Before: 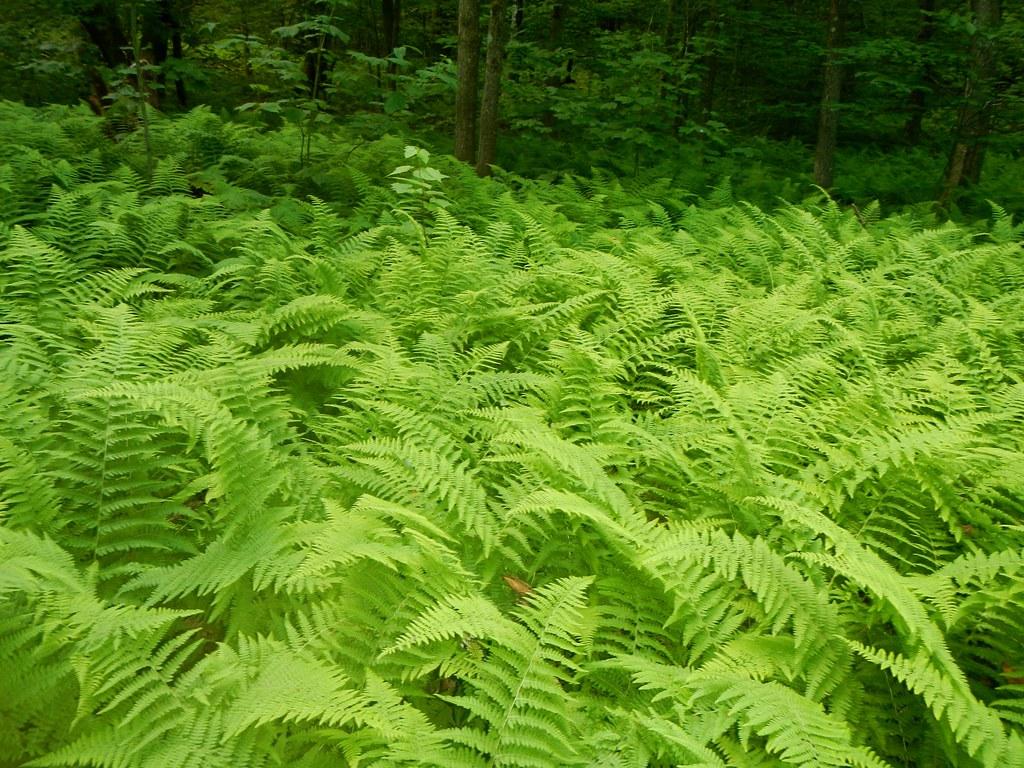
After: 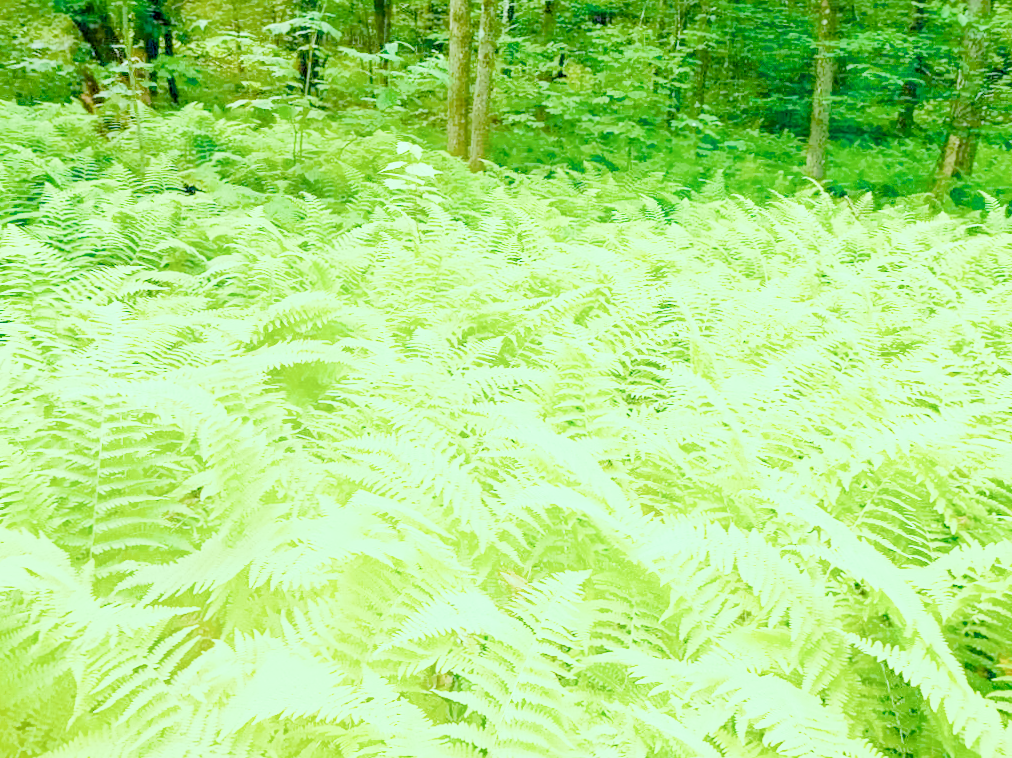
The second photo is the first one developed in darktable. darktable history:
rotate and perspective: rotation -0.45°, automatic cropping original format, crop left 0.008, crop right 0.992, crop top 0.012, crop bottom 0.988
local contrast: on, module defaults
color calibration: illuminant as shot in camera, x 0.358, y 0.373, temperature 4628.91 K
color balance: mode lift, gamma, gain (sRGB), lift [0.997, 0.979, 1.021, 1.011], gamma [1, 1.084, 0.916, 0.998], gain [1, 0.87, 1.13, 1.101], contrast 4.55%, contrast fulcrum 38.24%, output saturation 104.09%
denoise (profiled): preserve shadows 1.52, scattering 0.002, a [-1, 0, 0], compensate highlight preservation false
haze removal: compatibility mode true, adaptive false
hot pixels: on, module defaults
lens correction: scale 1, crop 1, focal 16, aperture 5.6, distance 1000, camera "Canon EOS RP", lens "Canon RF 16mm F2.8 STM"
shadows and highlights: shadows 0, highlights 40
white balance: red 2.229, blue 1.46
velvia: on, module defaults
exposure: black level correction 0, exposure 0.7 EV, compensate exposure bias true, compensate highlight preservation false
filmic rgb: black relative exposure -6.98 EV, white relative exposure 5.63 EV, hardness 2.86
highlight reconstruction: method reconstruct in LCh
tone equalizer "compress shadows/highlights (GF): soft": -8 EV 0.25 EV, -7 EV 0.417 EV, -6 EV 0.417 EV, -5 EV 0.25 EV, -3 EV -0.25 EV, -2 EV -0.417 EV, -1 EV -0.417 EV, +0 EV -0.25 EV, edges refinement/feathering 500, mask exposure compensation -1.57 EV, preserve details guided filter
color balance rgb "MKE Nite Life": shadows lift › luminance -7.7%, shadows lift › chroma 2.13%, shadows lift › hue 165.27°, power › luminance -7.77%, power › chroma 1.1%, power › hue 215.88°, highlights gain › luminance 15.15%, highlights gain › chroma 7%, highlights gain › hue 125.57°, global offset › luminance -0.33%, global offset › chroma 0.11%, global offset › hue 165.27°, perceptual saturation grading › global saturation 24.42%, perceptual saturation grading › highlights -24.42%, perceptual saturation grading › mid-tones 24.42%, perceptual saturation grading › shadows 40%, perceptual brilliance grading › global brilliance -5%, perceptual brilliance grading › highlights 24.42%, perceptual brilliance grading › mid-tones 7%, perceptual brilliance grading › shadows -5%
